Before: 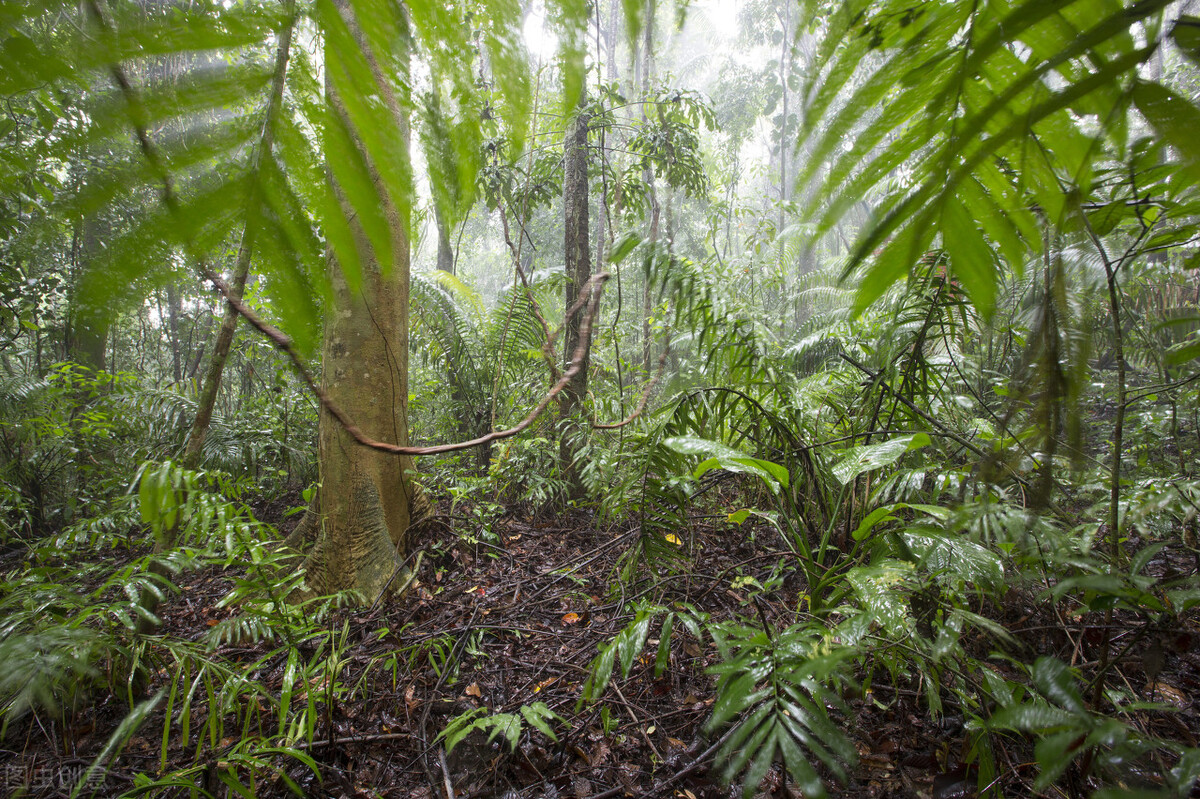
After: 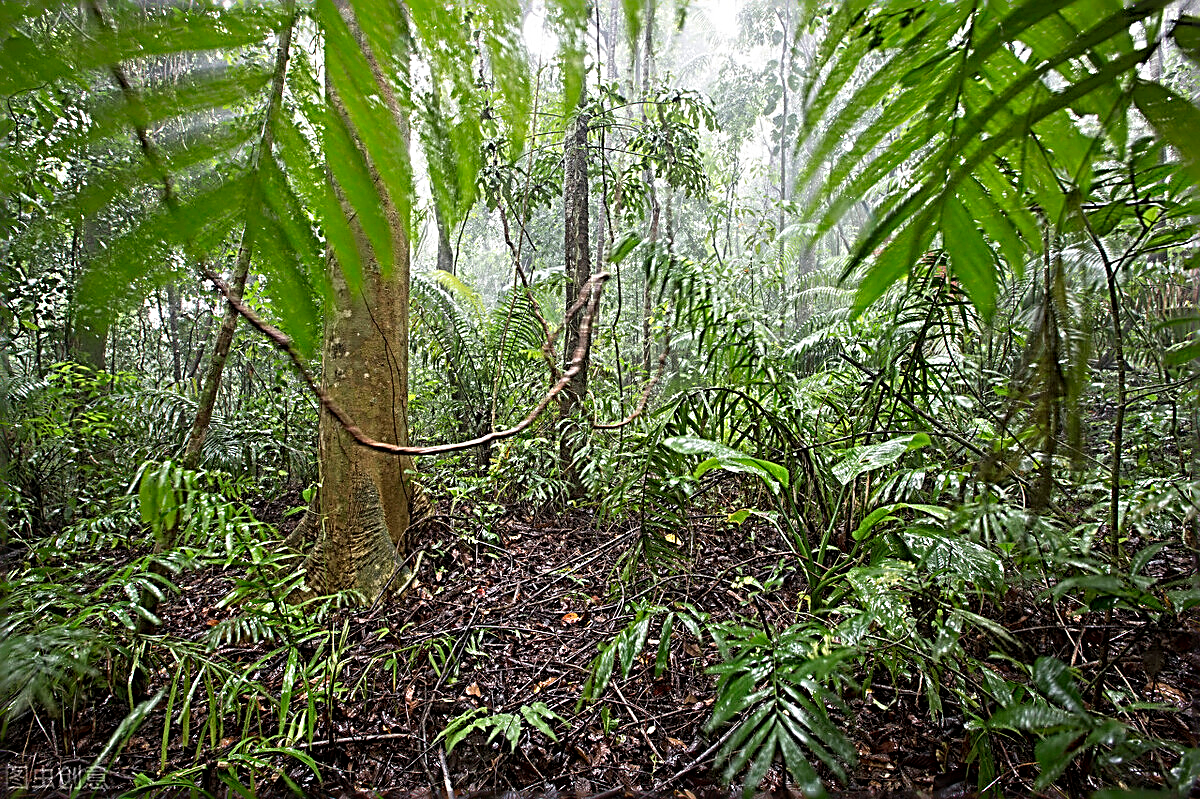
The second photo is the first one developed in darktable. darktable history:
sharpen: radius 3.156, amount 1.724
